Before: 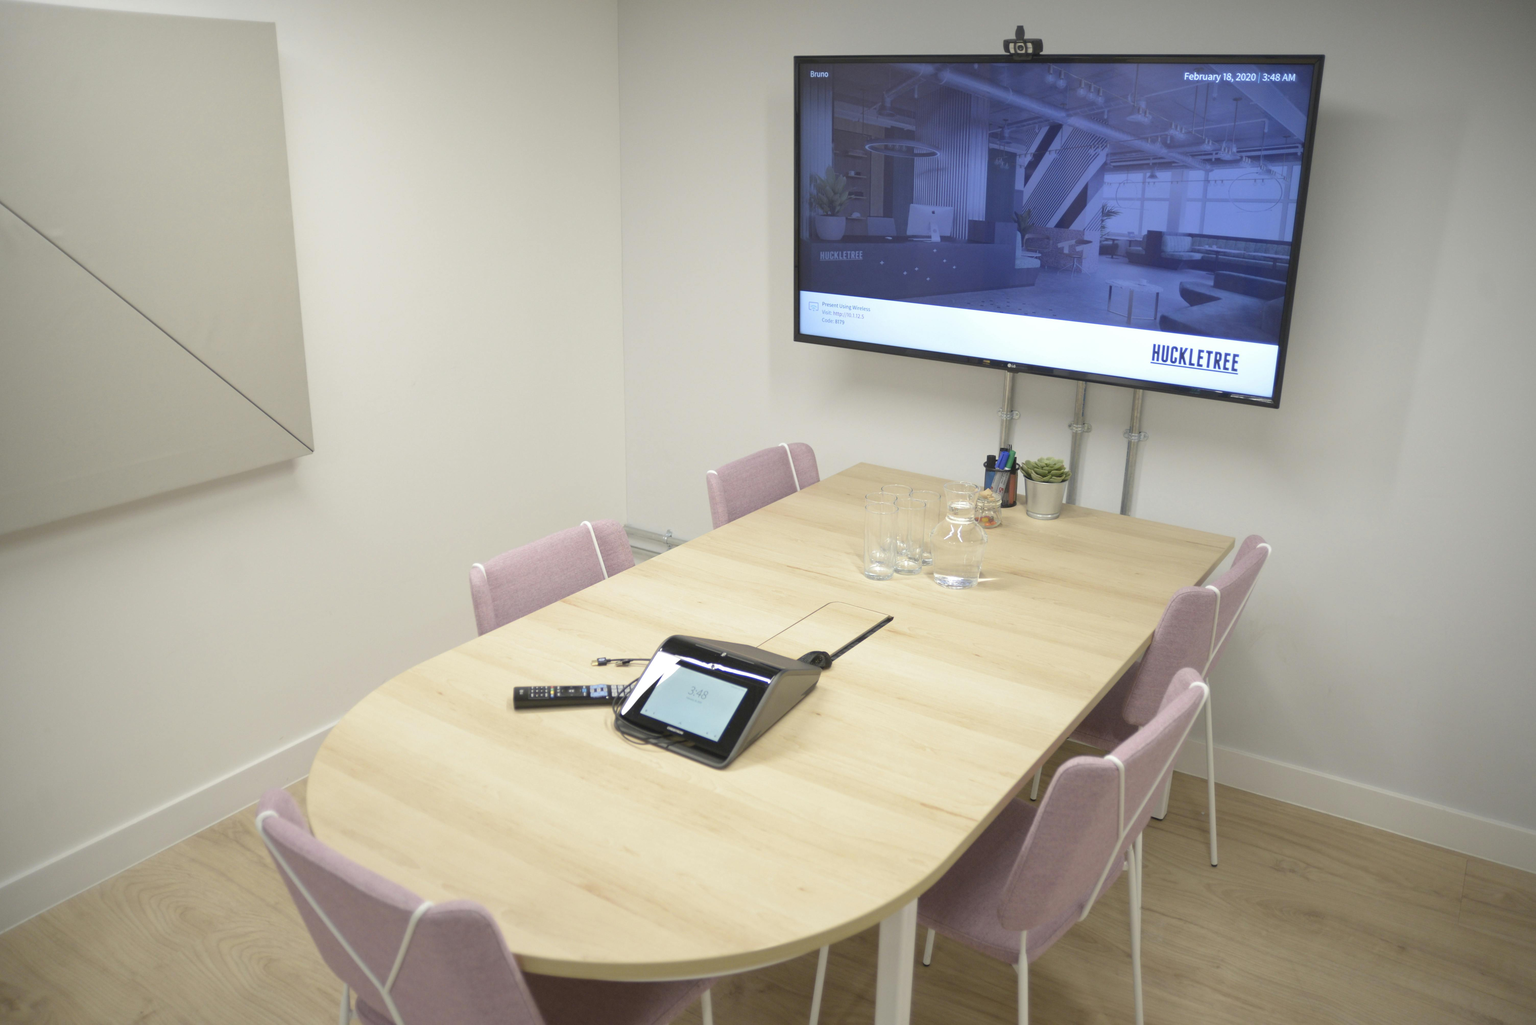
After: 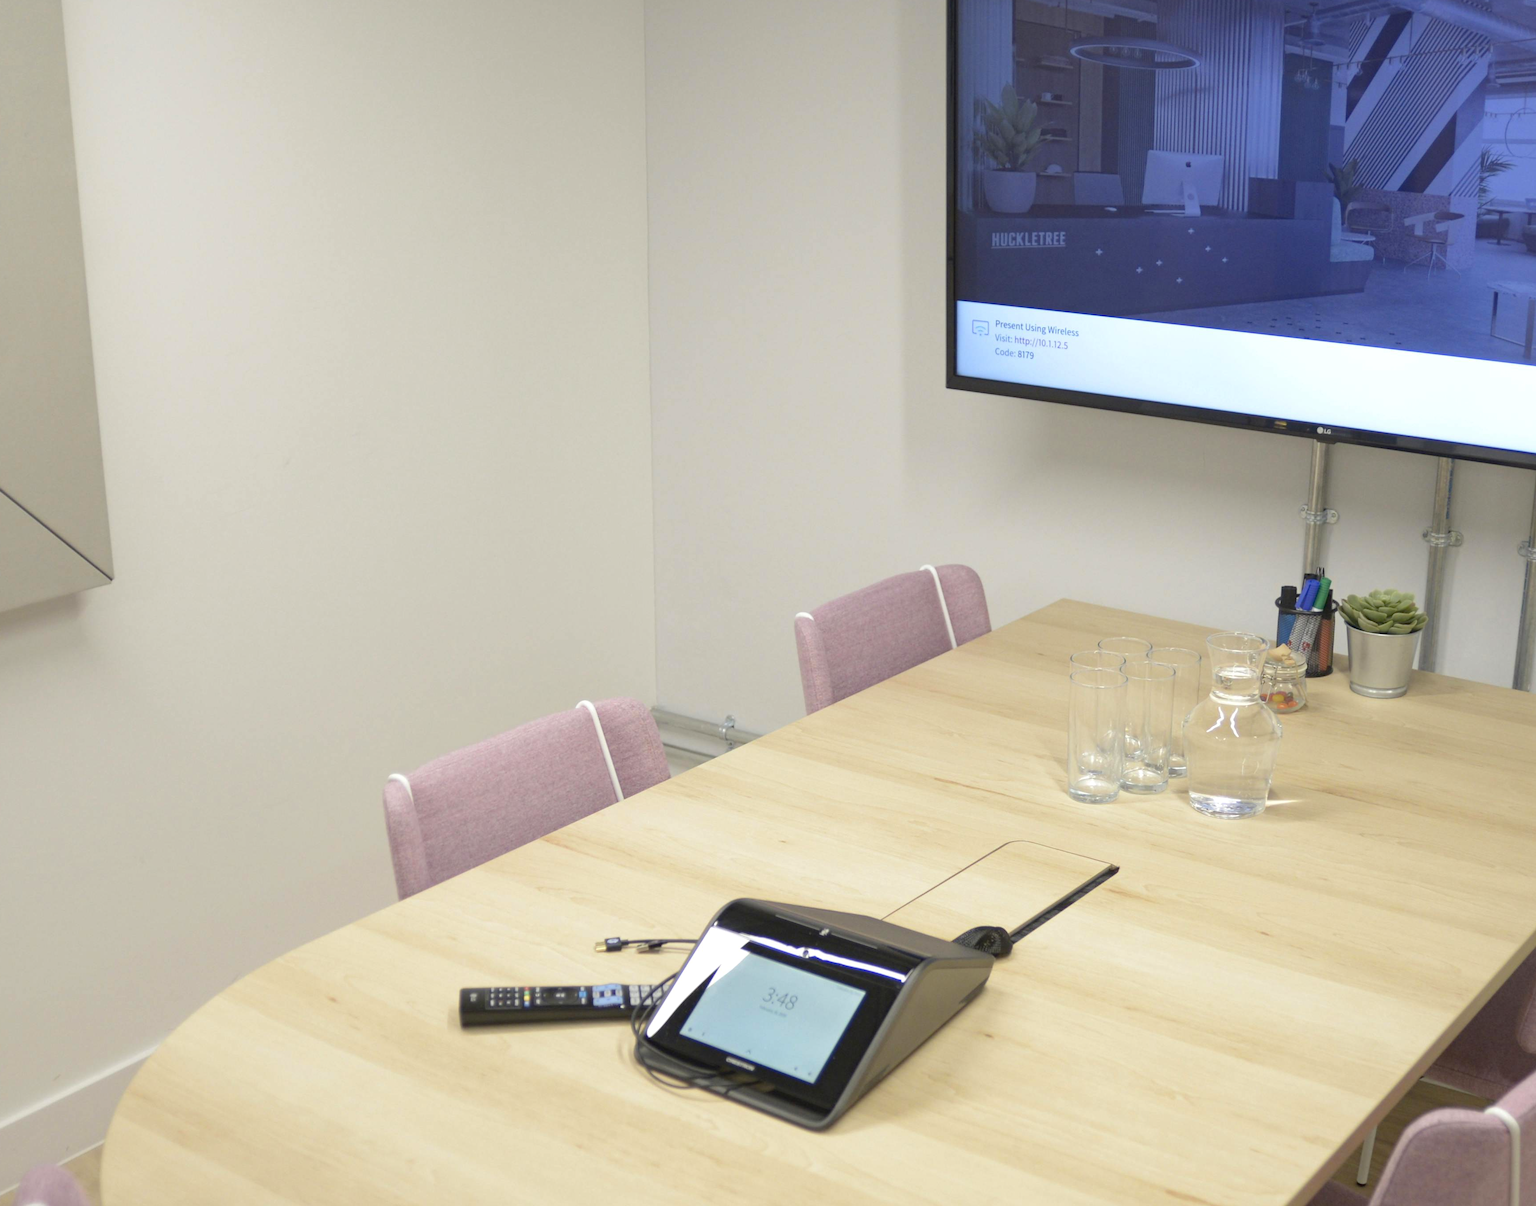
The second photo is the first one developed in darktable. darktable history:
haze removal: compatibility mode true, adaptive false
crop: left 16.196%, top 11.481%, right 26.16%, bottom 20.679%
